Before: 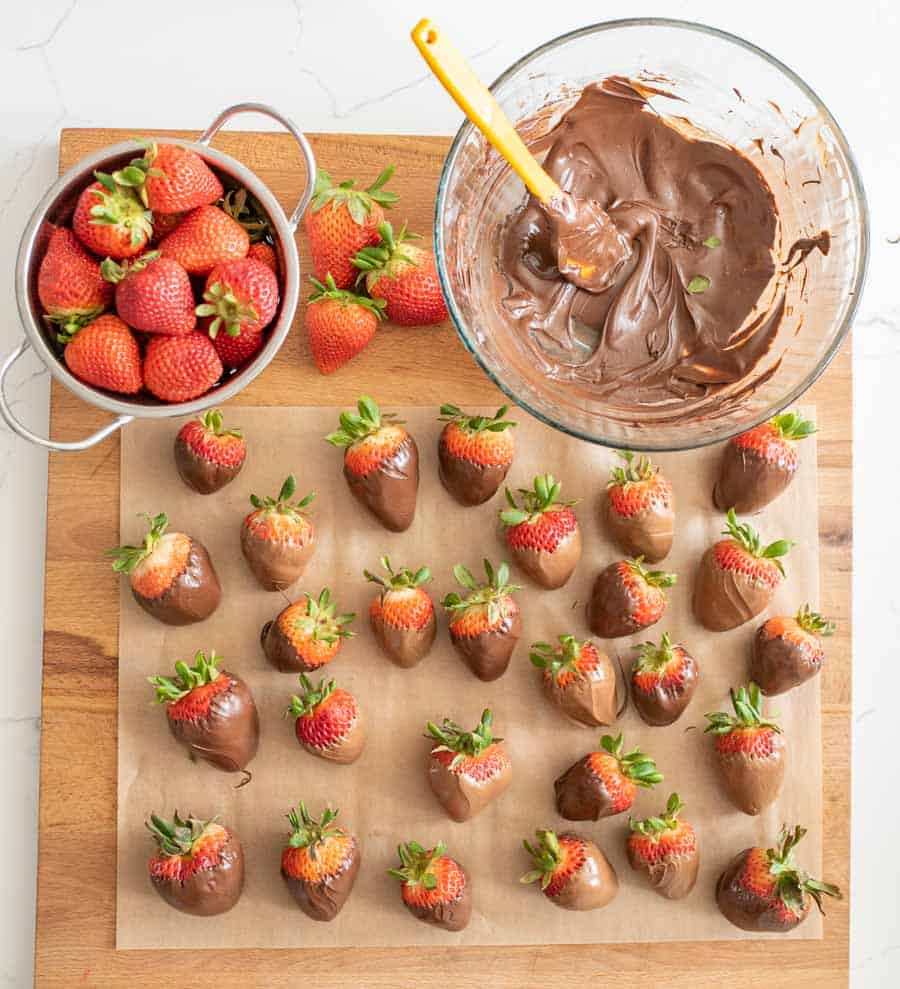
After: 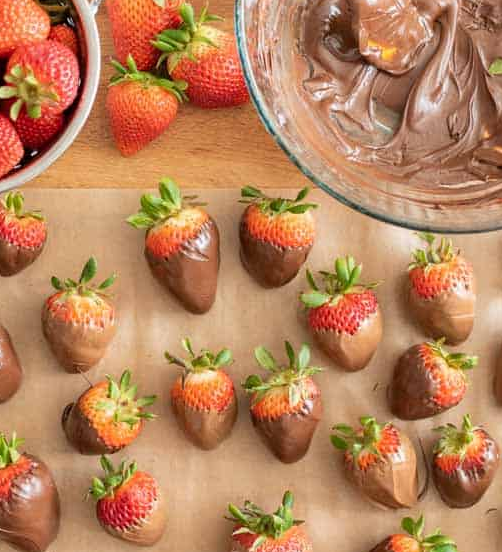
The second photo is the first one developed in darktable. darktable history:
crop and rotate: left 22.13%, top 22.054%, right 22.026%, bottom 22.102%
white balance: red 1, blue 1
